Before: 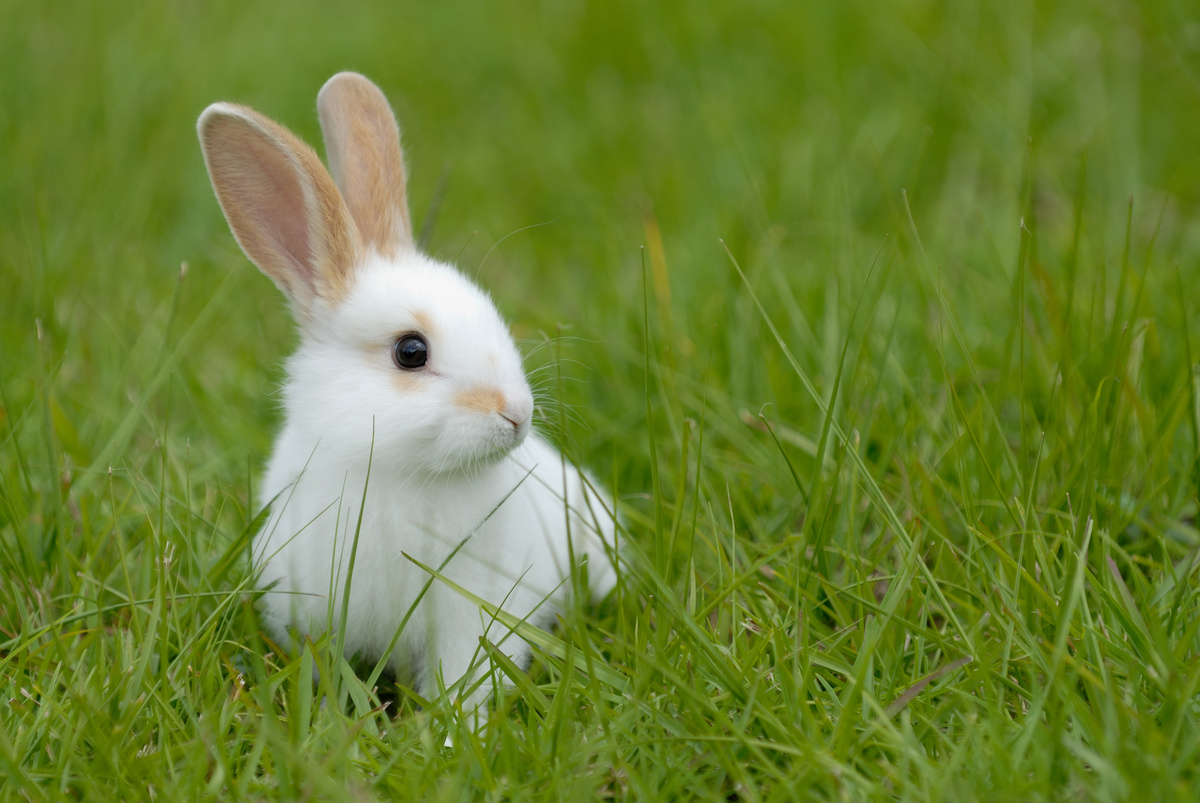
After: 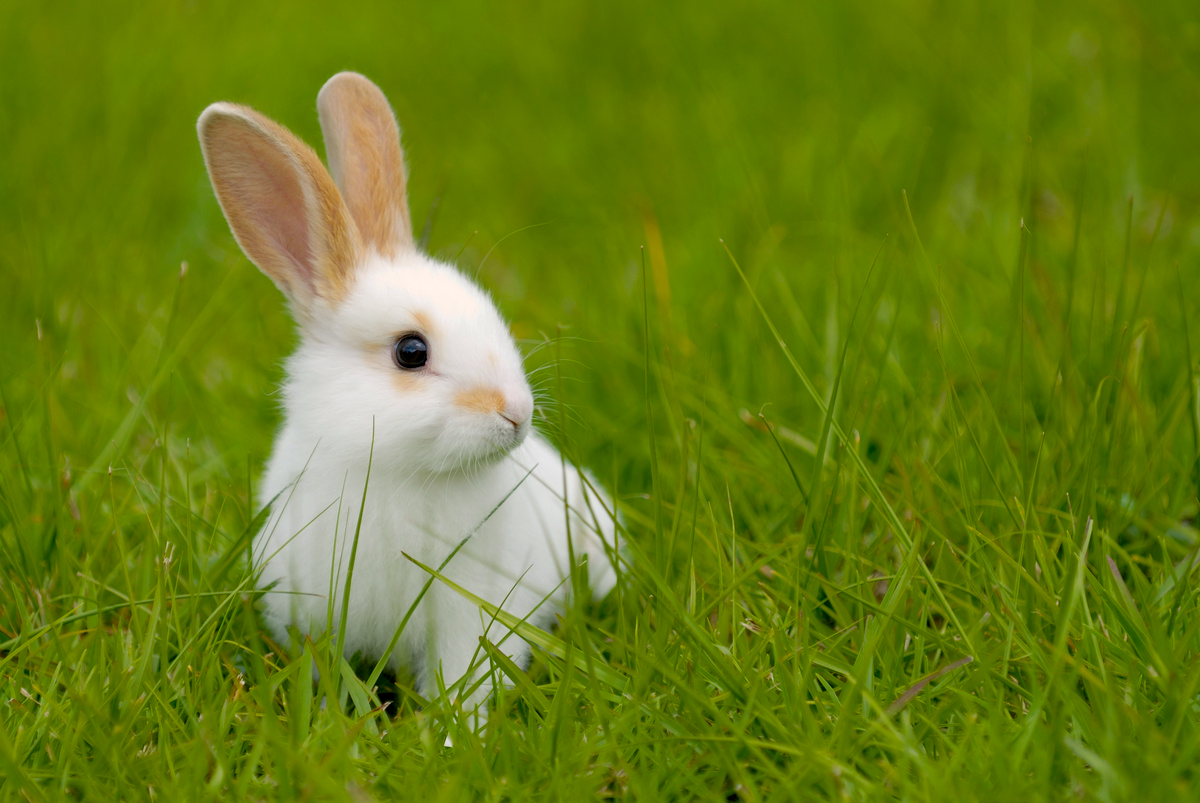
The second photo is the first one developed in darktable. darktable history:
color balance rgb: power › hue 61.46°, highlights gain › chroma 1.639%, highlights gain › hue 56.05°, global offset › luminance -0.505%, perceptual saturation grading › global saturation 25.751%, global vibrance 20%
